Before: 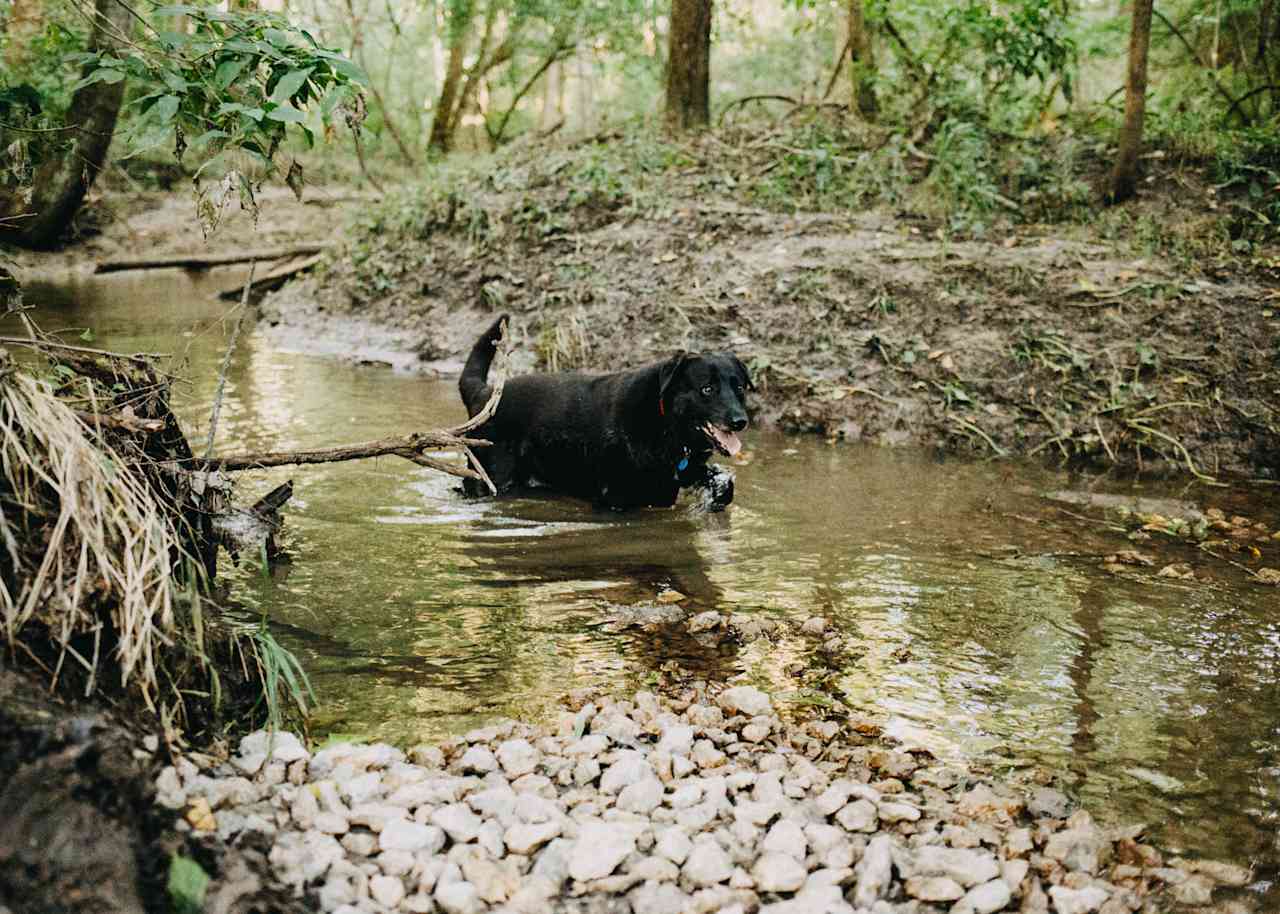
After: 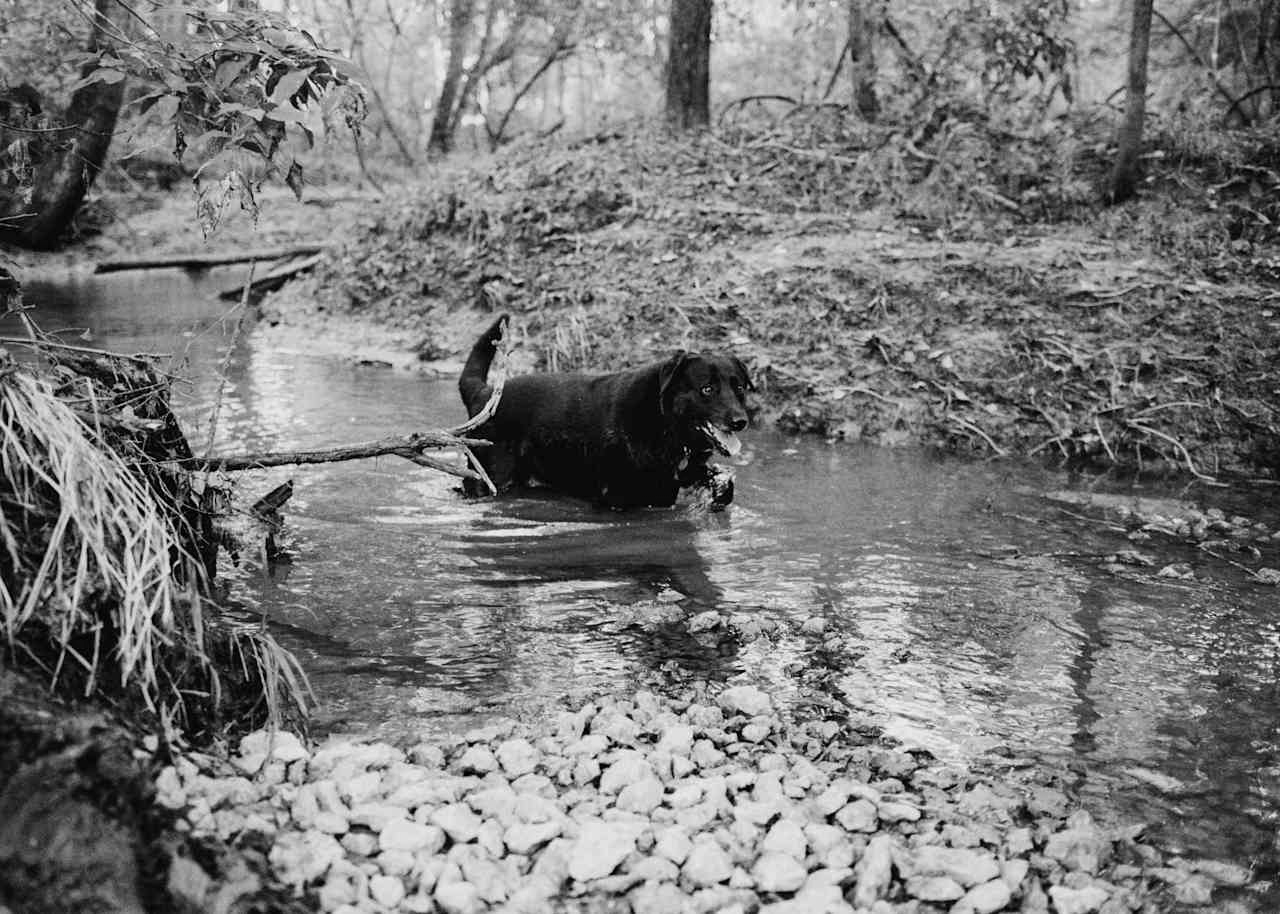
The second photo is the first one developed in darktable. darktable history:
monochrome: size 3.1
contrast brightness saturation: saturation -0.17
